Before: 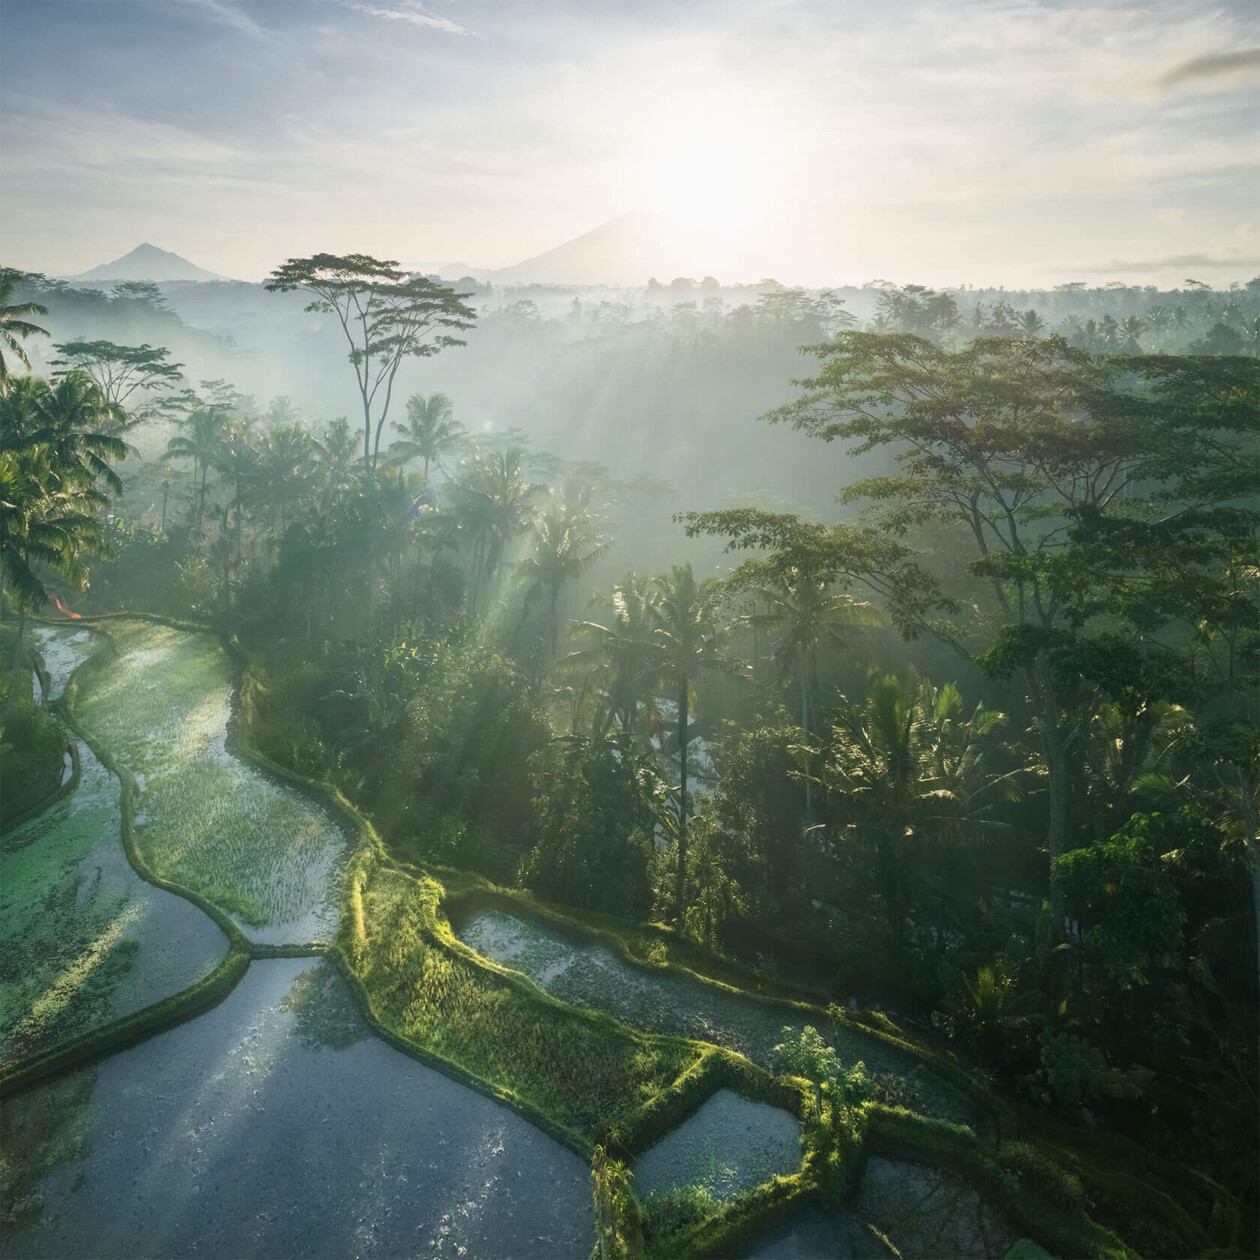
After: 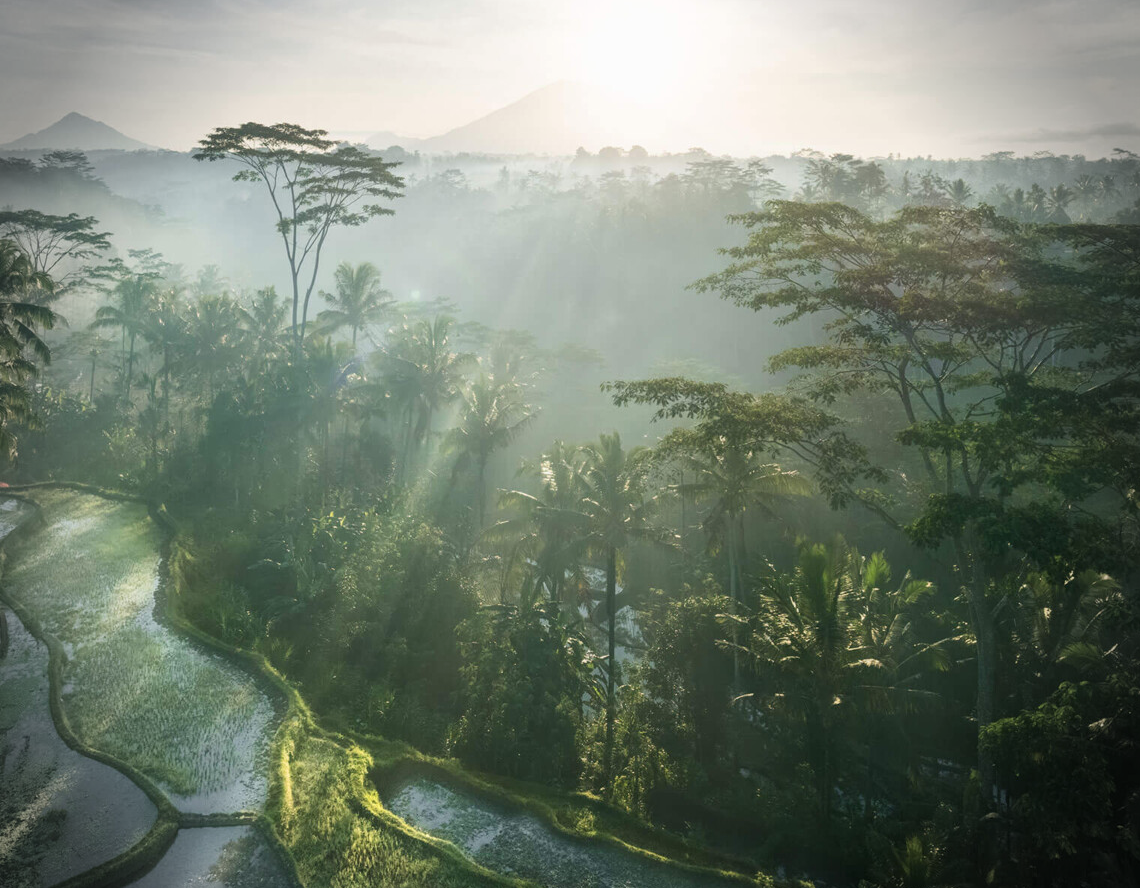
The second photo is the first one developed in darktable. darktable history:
exposure: exposure 0.014 EV, compensate highlight preservation false
tone equalizer: smoothing diameter 2.18%, edges refinement/feathering 19.2, mask exposure compensation -1.57 EV, filter diffusion 5
vignetting: fall-off radius 30.78%
crop: left 5.721%, top 10.443%, right 3.756%, bottom 19.074%
contrast brightness saturation: contrast 0.077, saturation 0.017
color zones: curves: ch1 [(0, 0.469) (0.01, 0.469) (0.12, 0.446) (0.248, 0.469) (0.5, 0.5) (0.748, 0.5) (0.99, 0.469) (1, 0.469)]
